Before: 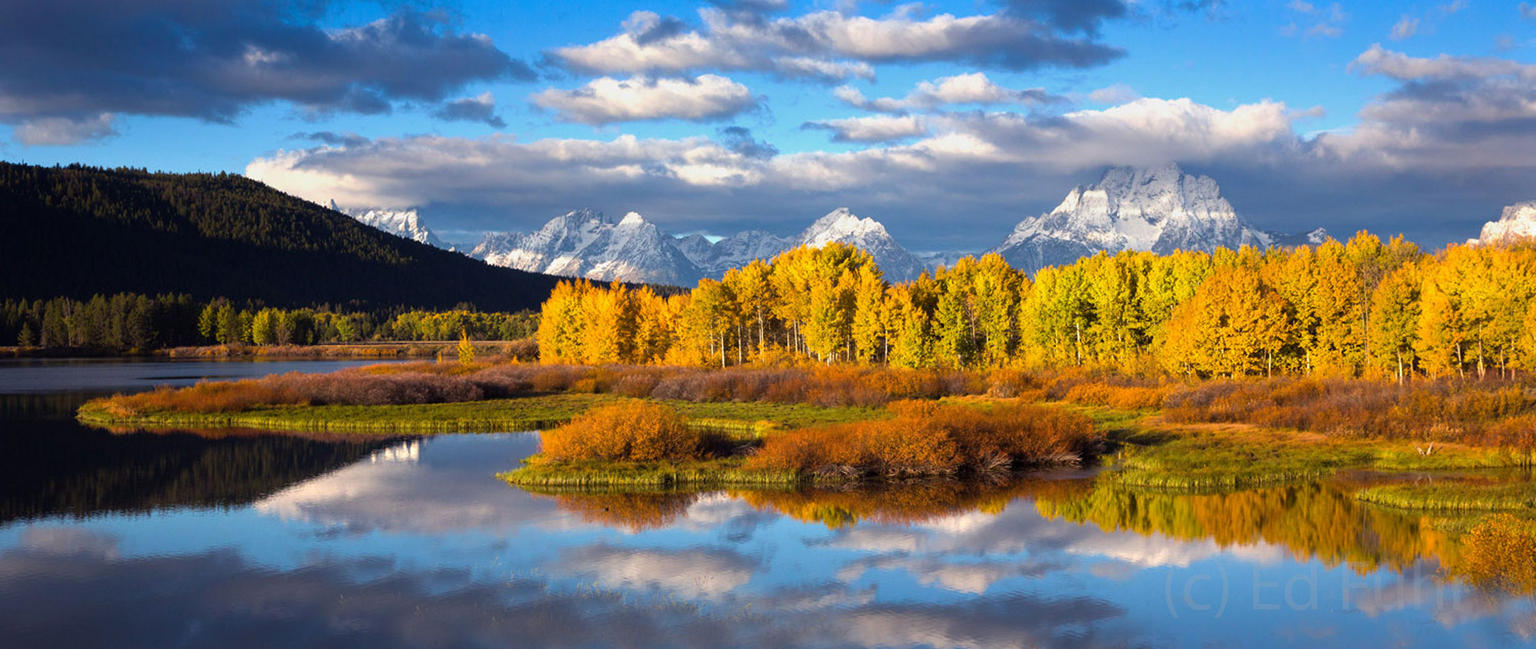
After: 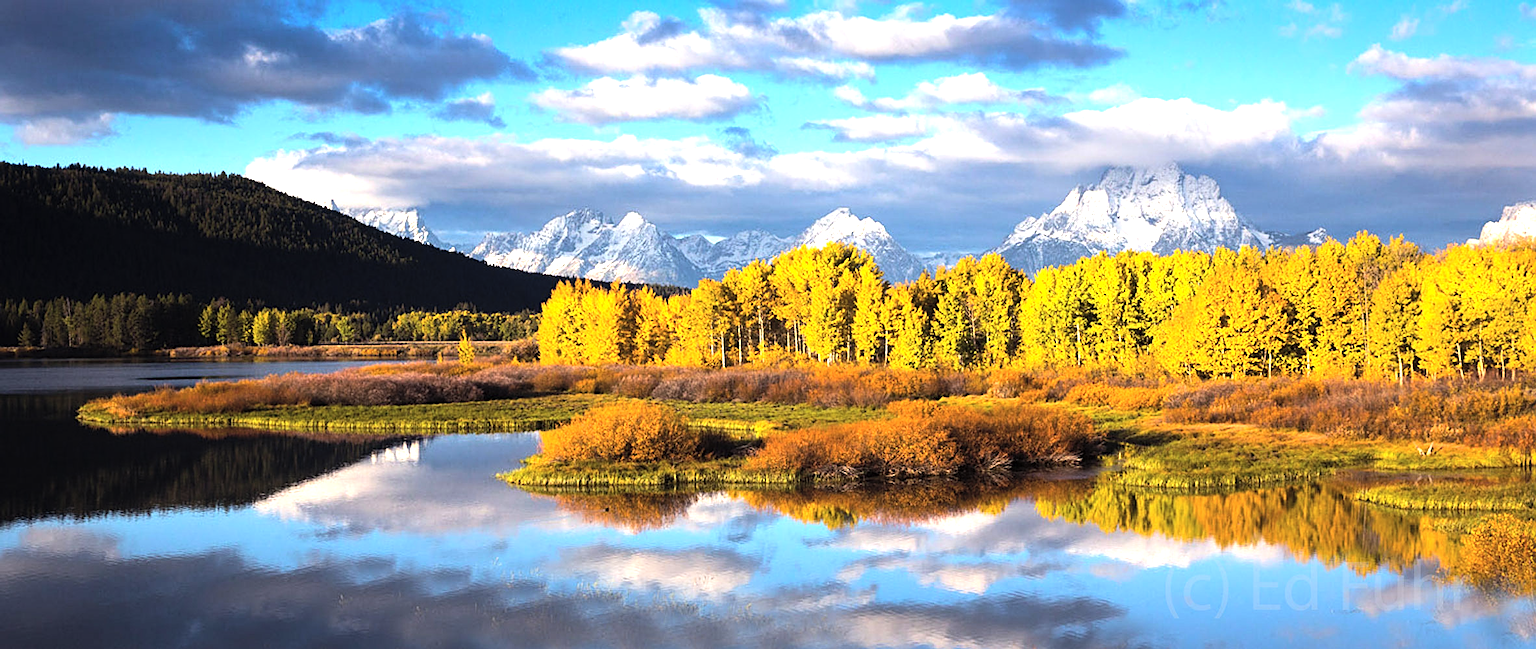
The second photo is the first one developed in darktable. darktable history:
contrast brightness saturation: brightness 0.148
sharpen: on, module defaults
tone equalizer: -8 EV -1.1 EV, -7 EV -0.993 EV, -6 EV -0.904 EV, -5 EV -0.584 EV, -3 EV 0.543 EV, -2 EV 0.852 EV, -1 EV 1.01 EV, +0 EV 1.07 EV, edges refinement/feathering 500, mask exposure compensation -1.57 EV, preserve details no
